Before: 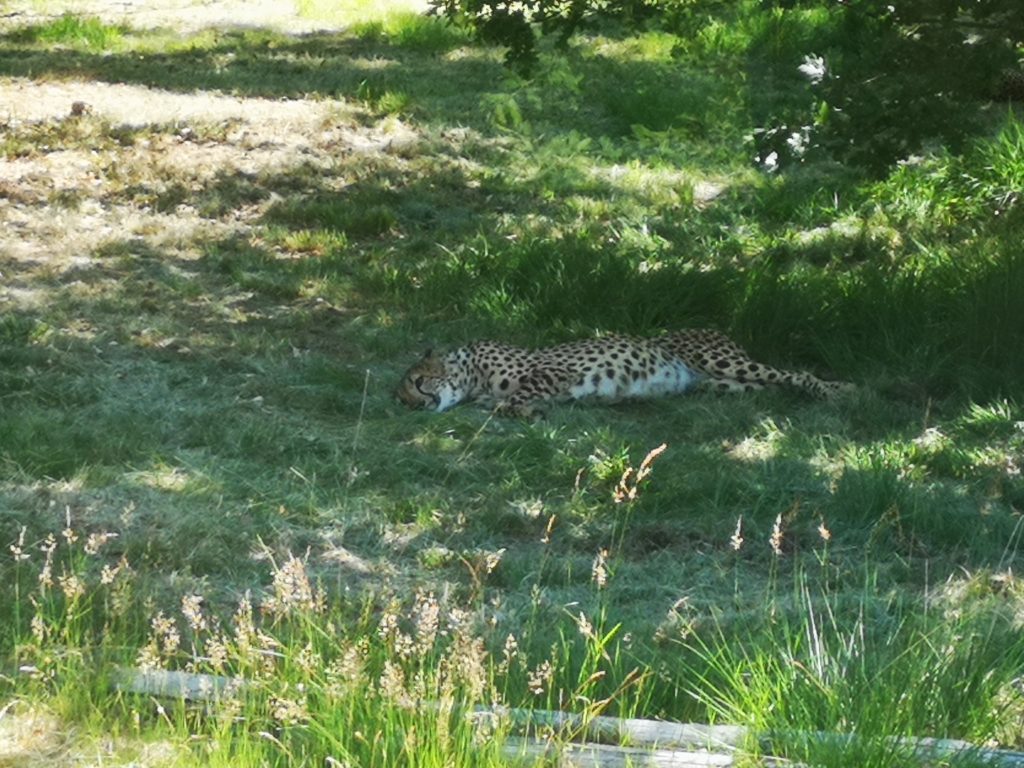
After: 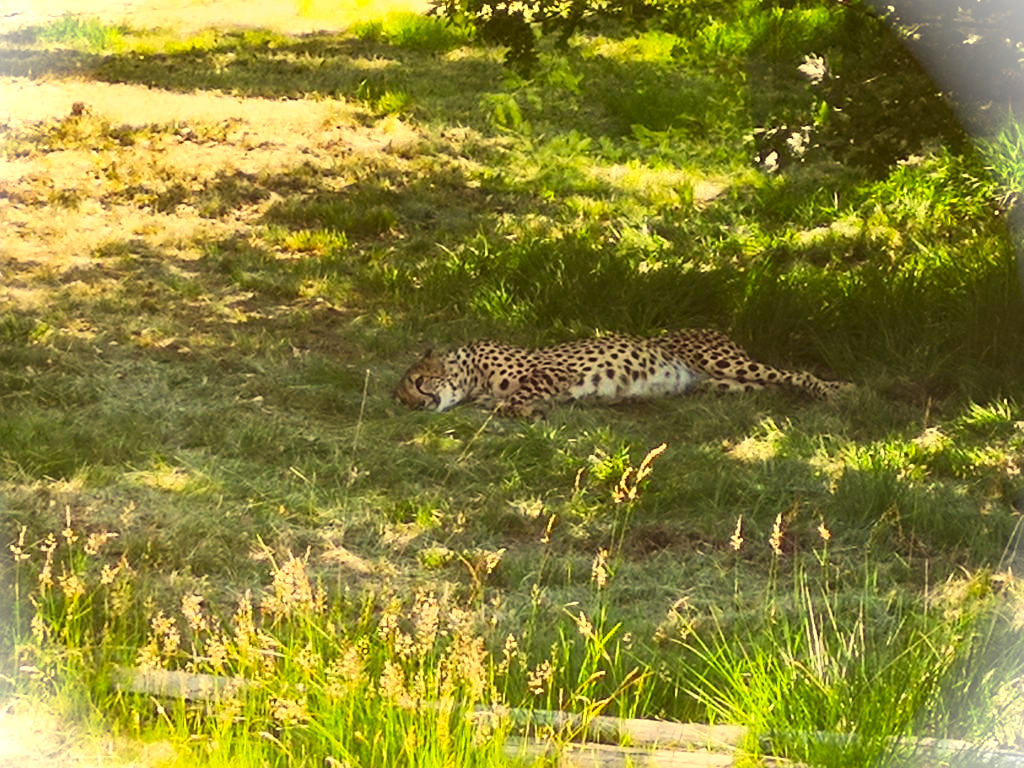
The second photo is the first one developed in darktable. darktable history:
contrast brightness saturation: contrast 0.195, brightness 0.158, saturation 0.222
sharpen: on, module defaults
color correction: highlights a* 9.66, highlights b* 39.03, shadows a* 14.82, shadows b* 3.46
vignetting: fall-off start 100.81%, brightness 0.992, saturation -0.493
